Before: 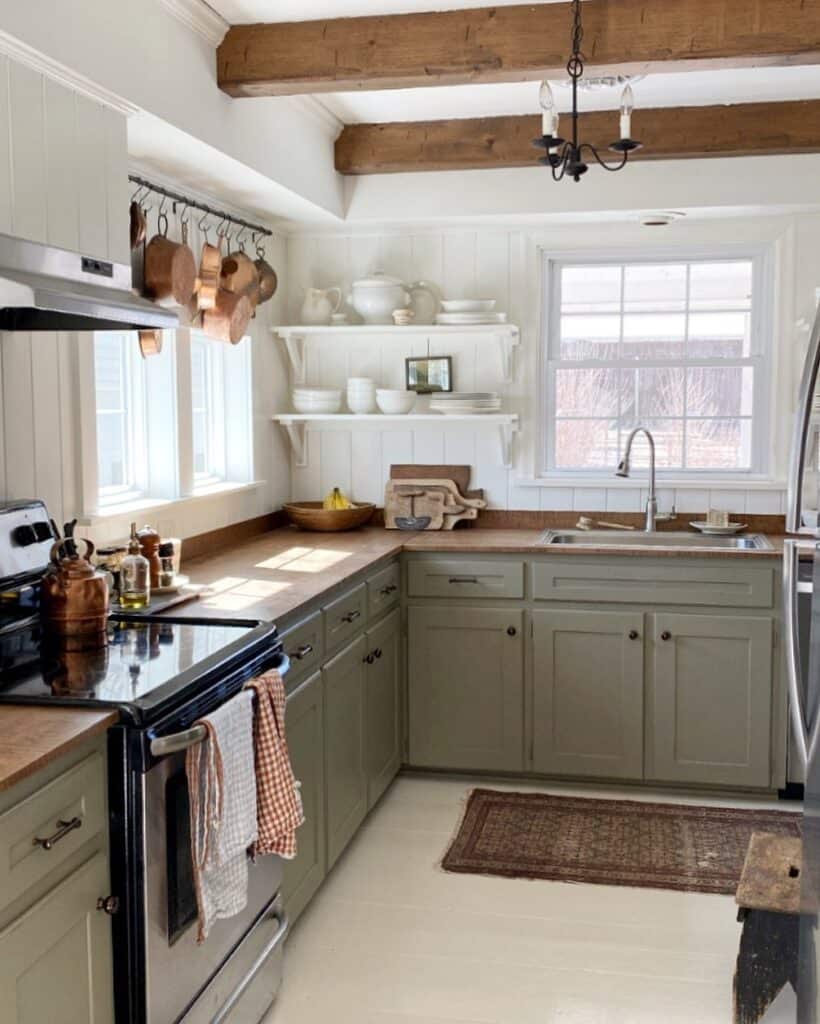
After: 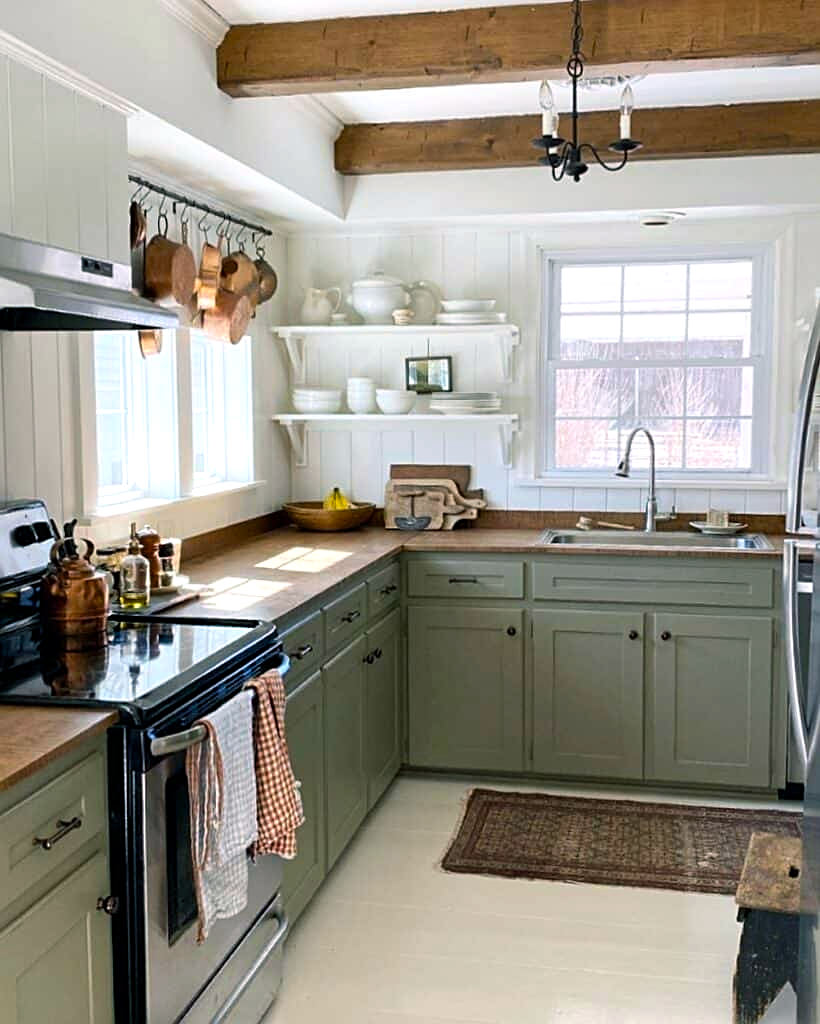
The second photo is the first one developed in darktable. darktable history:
exposure: exposure 0.206 EV, compensate highlight preservation false
sharpen: on, module defaults
color balance rgb: shadows lift › chroma 0.955%, shadows lift › hue 113.2°, power › luminance -7.816%, power › chroma 1.103%, power › hue 216.42°, linear chroma grading › shadows -8.252%, linear chroma grading › global chroma 9.75%, perceptual saturation grading › global saturation 29.6%
